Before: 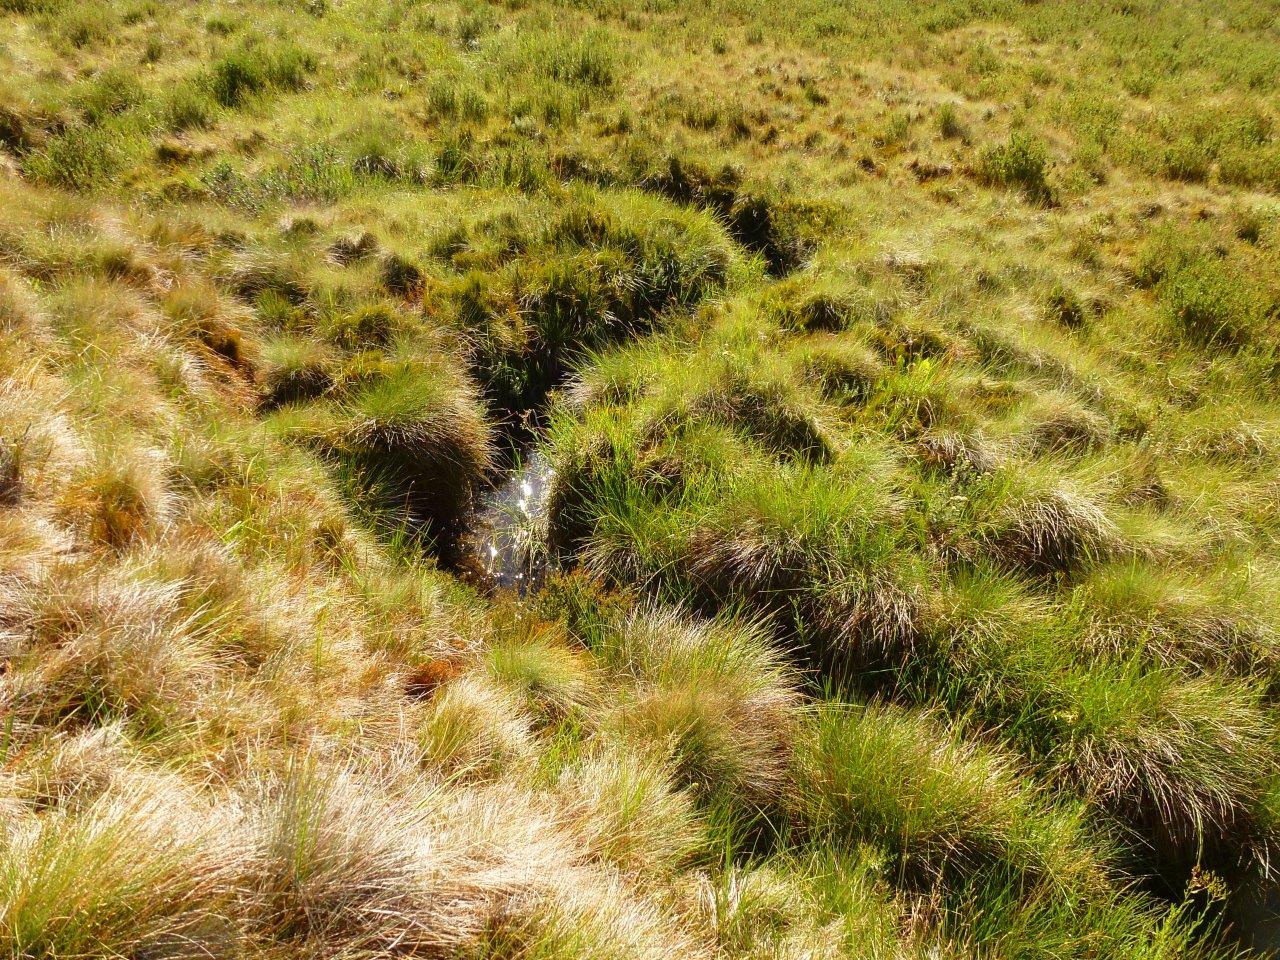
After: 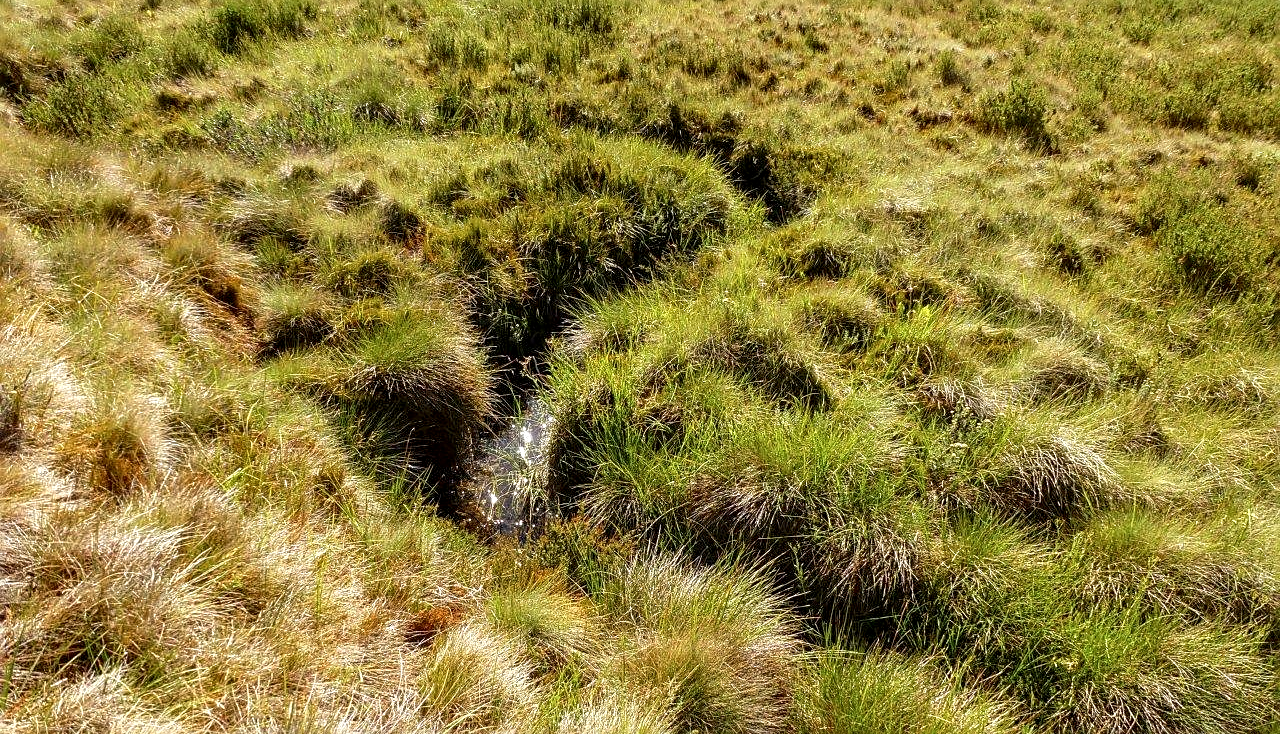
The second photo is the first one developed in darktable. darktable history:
exposure: exposure -0.055 EV, compensate highlight preservation false
contrast brightness saturation: saturation -0.059
sharpen: on, module defaults
crop: top 5.594%, bottom 17.922%
local contrast: detail 140%
